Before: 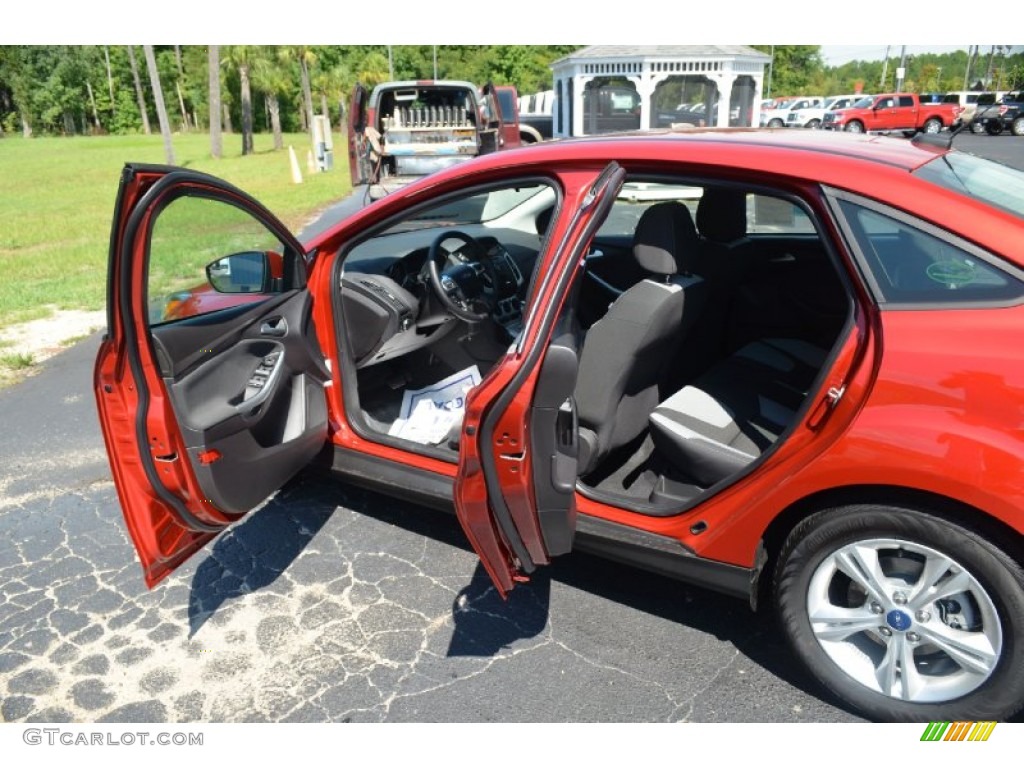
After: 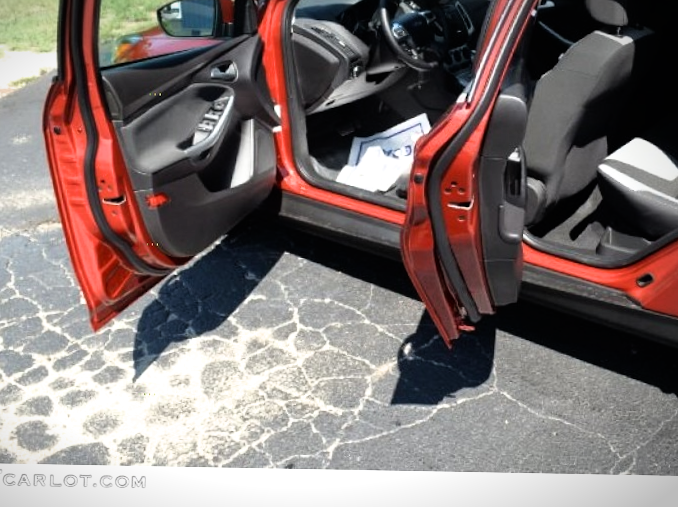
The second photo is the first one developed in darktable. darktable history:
crop and rotate: angle -1.05°, left 3.938%, top 32.274%, right 28.149%
vignetting: fall-off start 99.5%, center (-0.121, -0.001), width/height ratio 1.305, unbound false
filmic rgb: black relative exposure -9.11 EV, white relative exposure 2.31 EV, hardness 7.45
